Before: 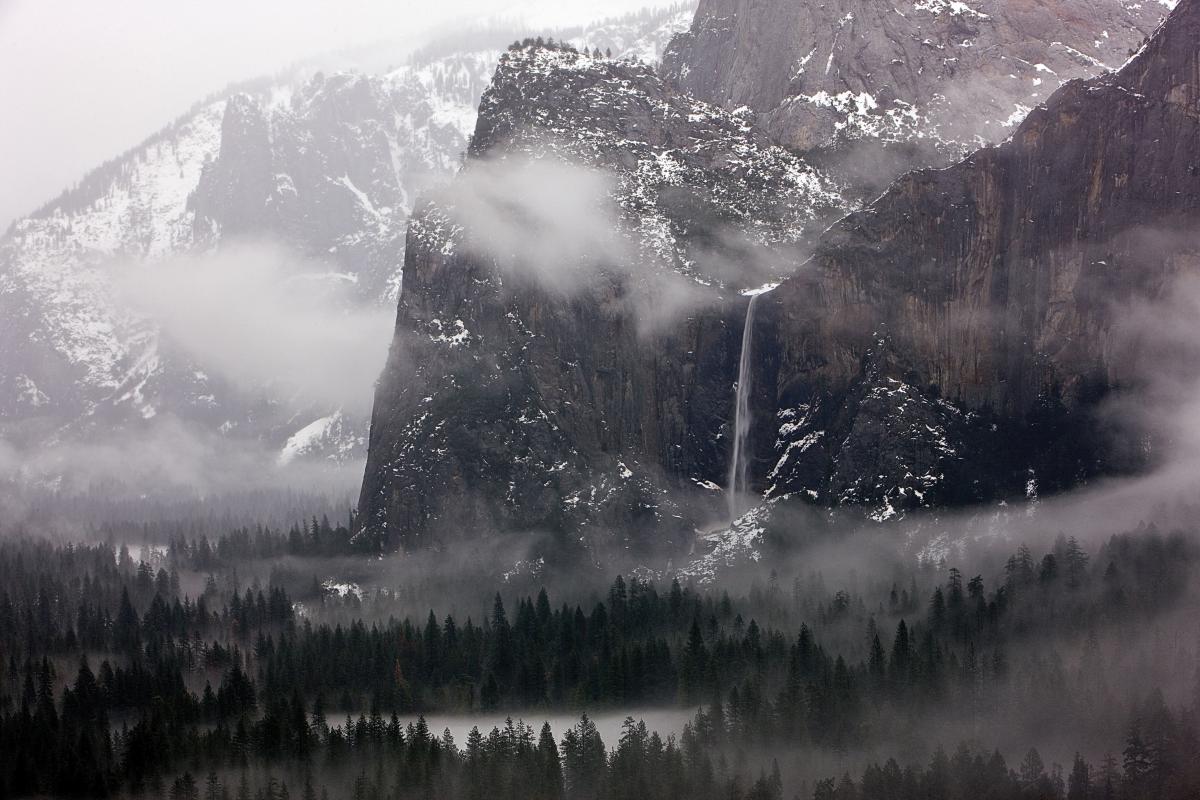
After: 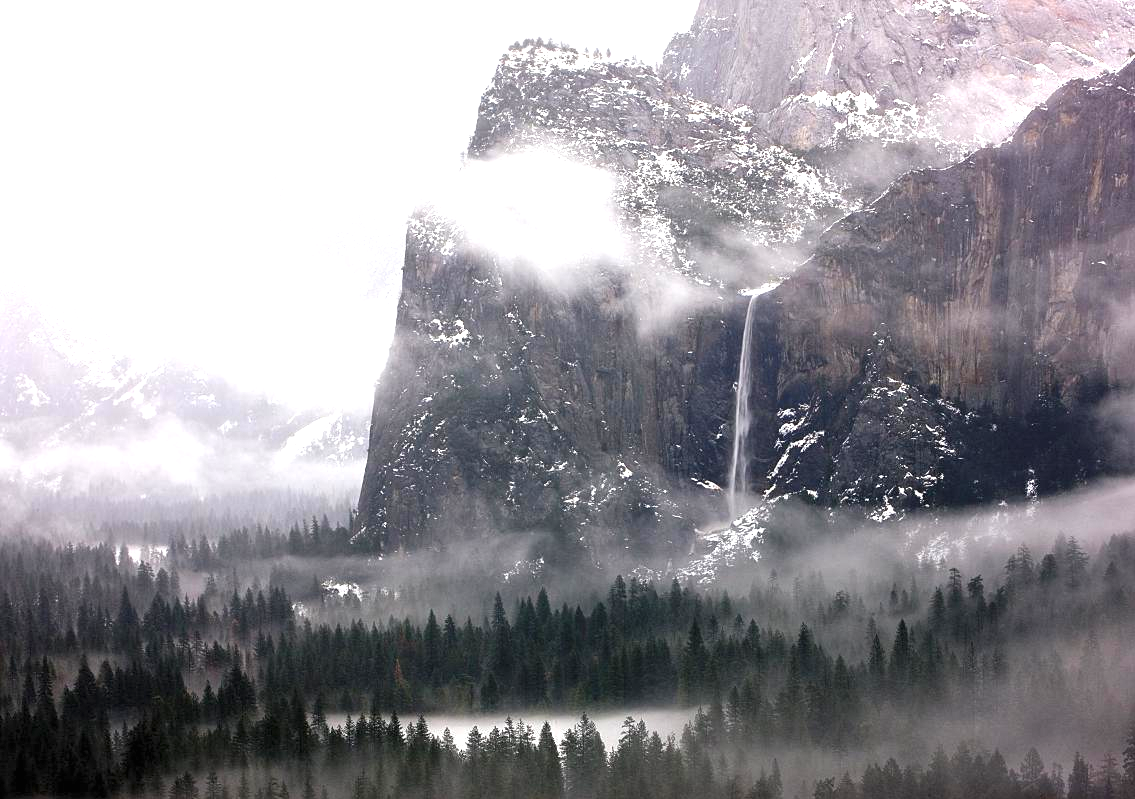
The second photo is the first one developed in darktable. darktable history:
exposure: black level correction 0, exposure 1.29 EV, compensate exposure bias true, compensate highlight preservation false
crop and rotate: left 0%, right 5.371%
